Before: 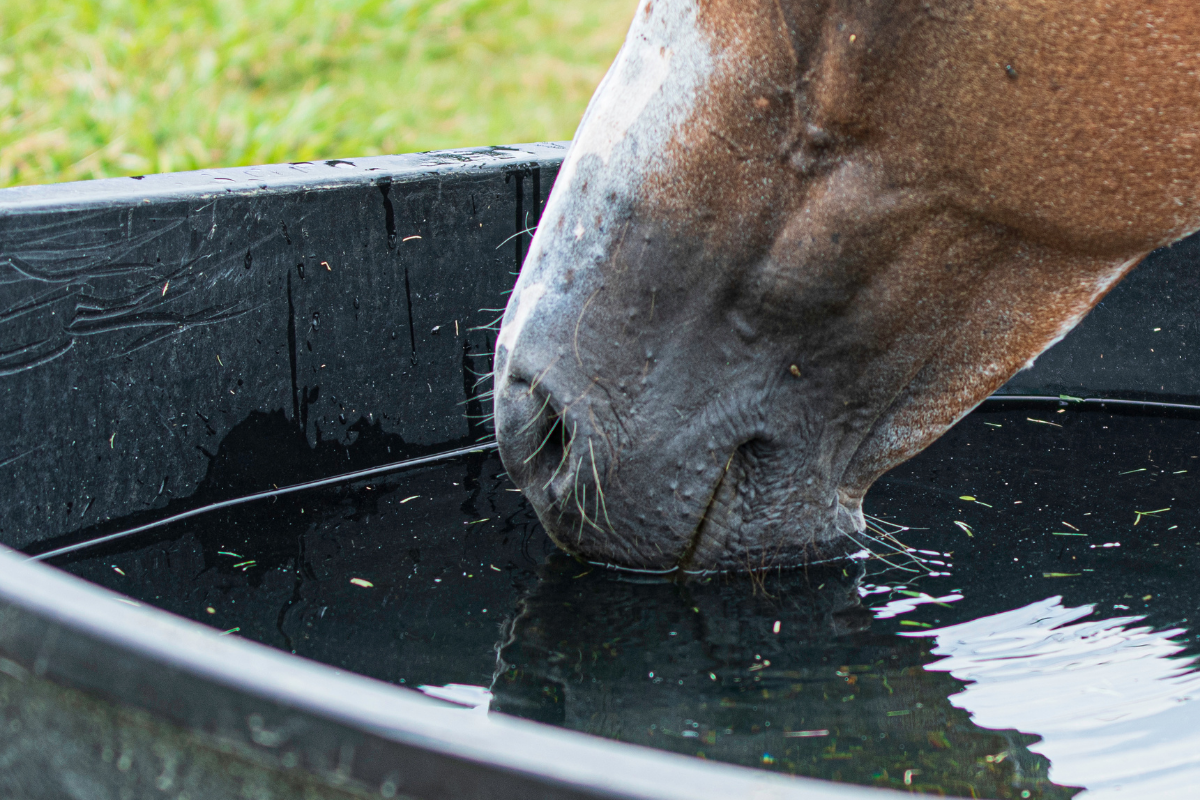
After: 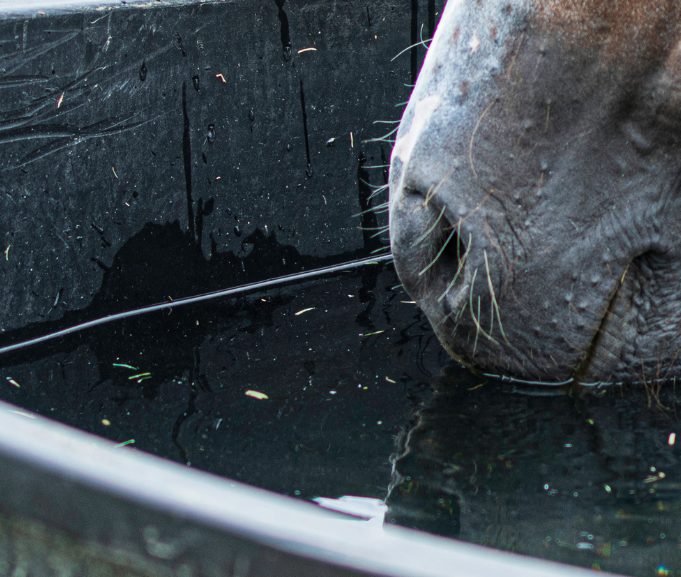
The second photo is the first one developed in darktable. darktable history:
crop: left 8.807%, top 23.617%, right 34.394%, bottom 4.162%
